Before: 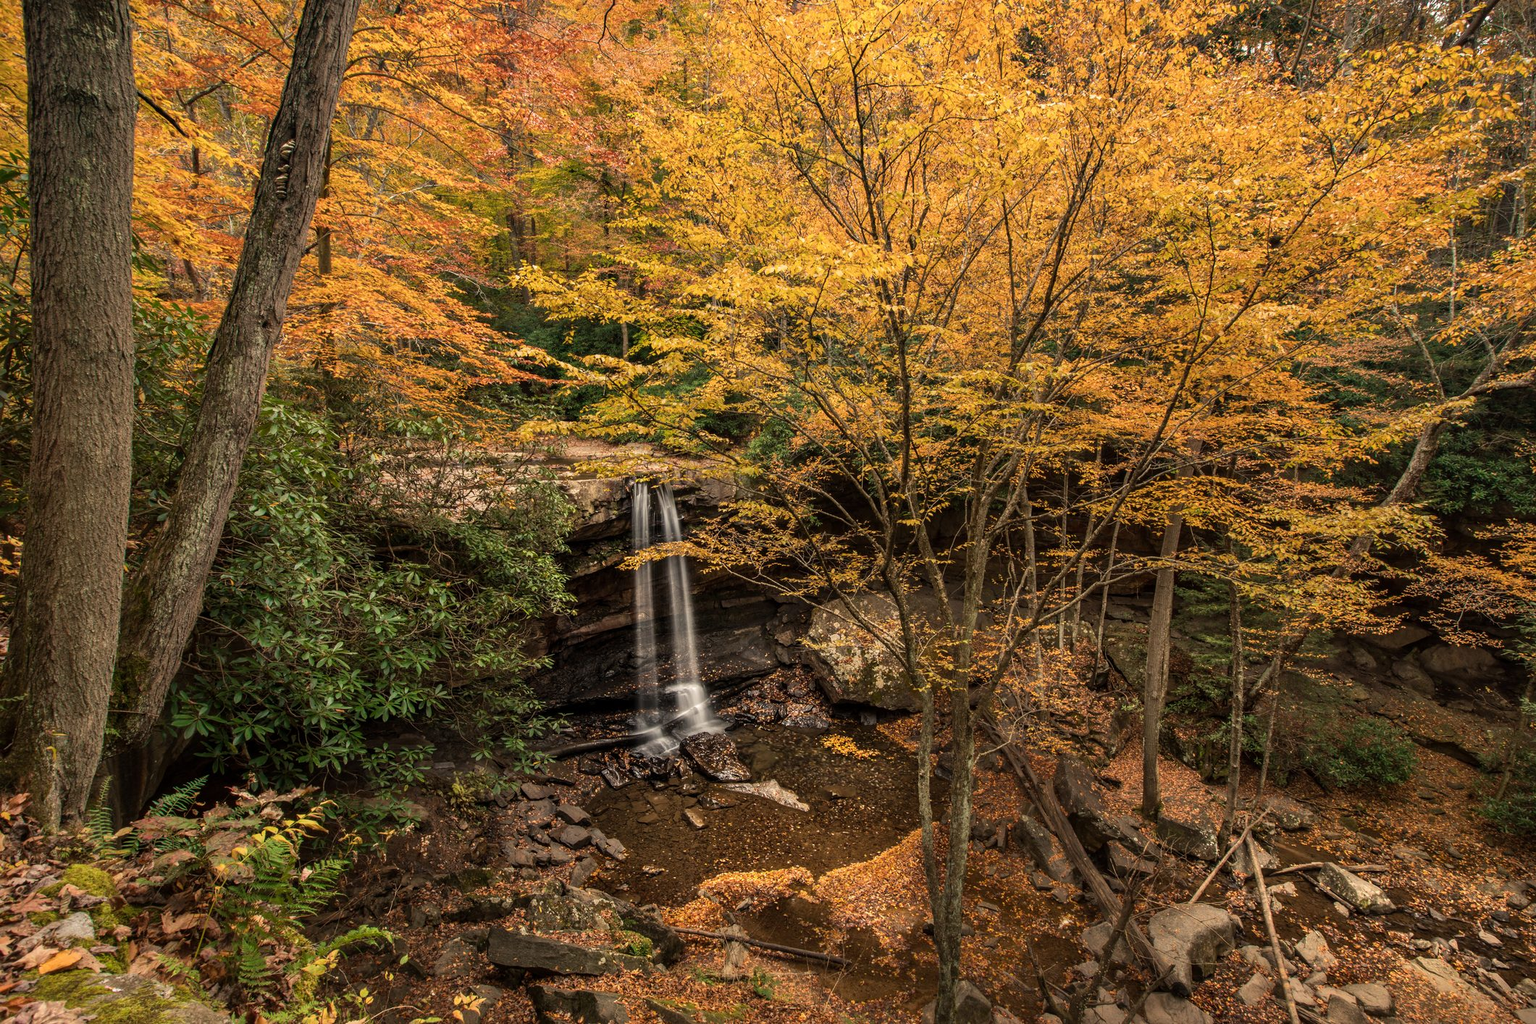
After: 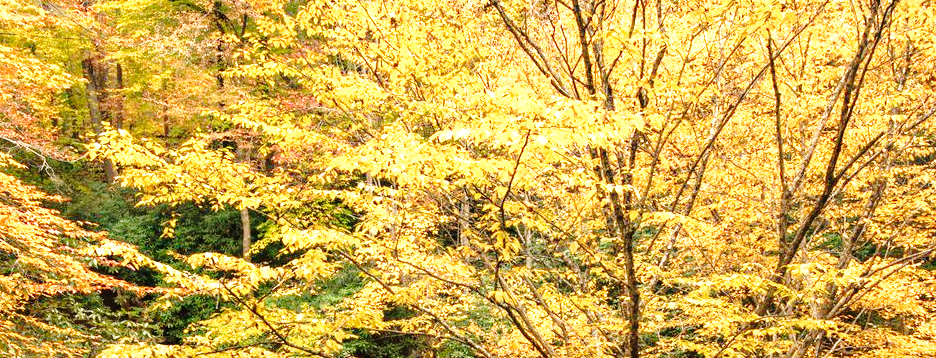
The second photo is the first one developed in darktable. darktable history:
base curve: curves: ch0 [(0, 0) (0.028, 0.03) (0.121, 0.232) (0.46, 0.748) (0.859, 0.968) (1, 1)], preserve colors none
tone equalizer: -8 EV -0.001 EV, -7 EV 0.003 EV, -6 EV -0.004 EV, -5 EV -0.007 EV, -4 EV -0.075 EV, -3 EV -0.2 EV, -2 EV -0.263 EV, -1 EV 0.087 EV, +0 EV 0.298 EV, edges refinement/feathering 500, mask exposure compensation -1.57 EV, preserve details no
crop: left 29.108%, top 16.814%, right 26.72%, bottom 57.823%
exposure: black level correction 0.001, exposure 0.965 EV, compensate highlight preservation false
